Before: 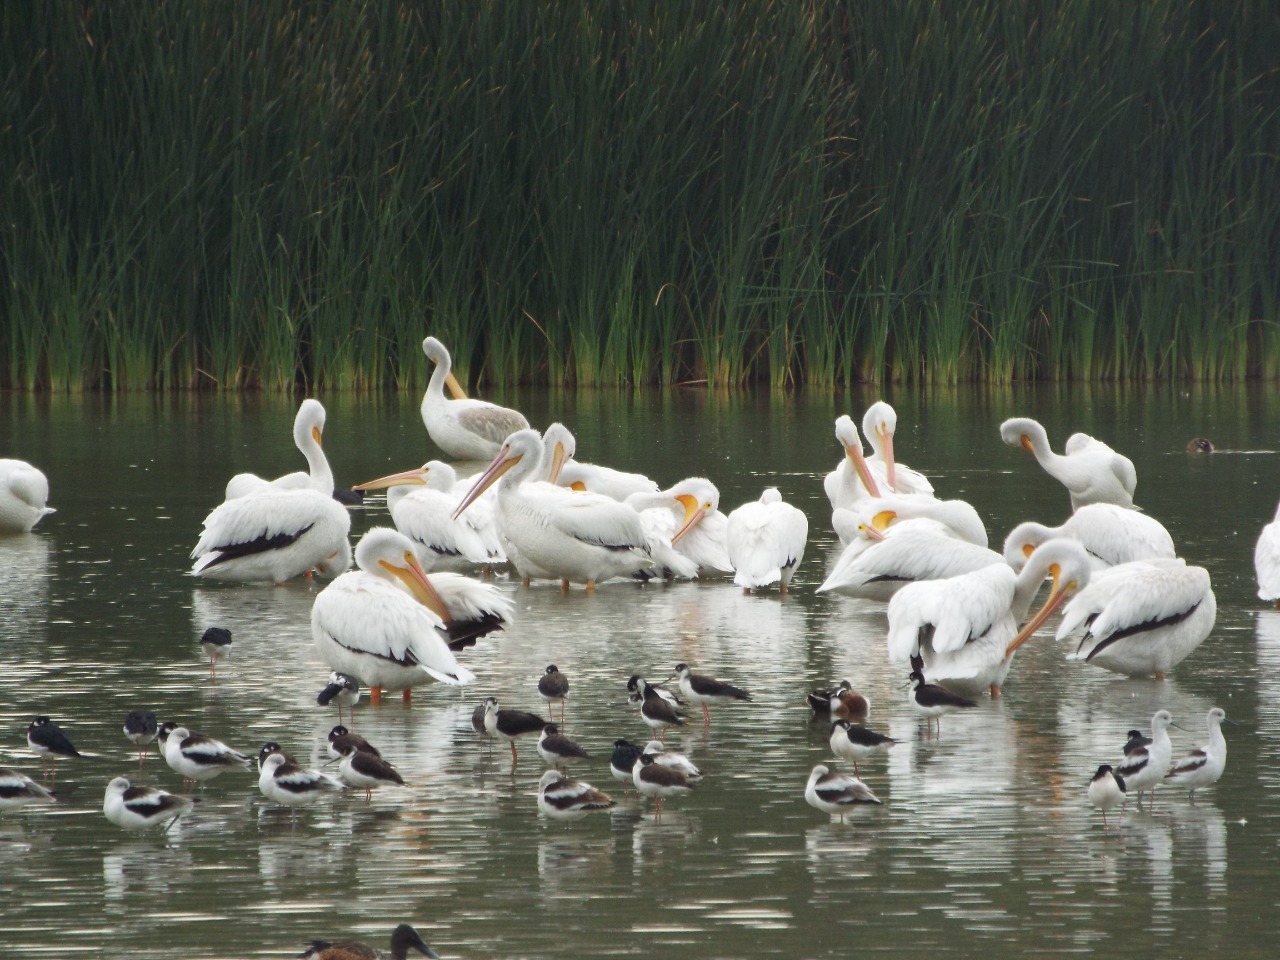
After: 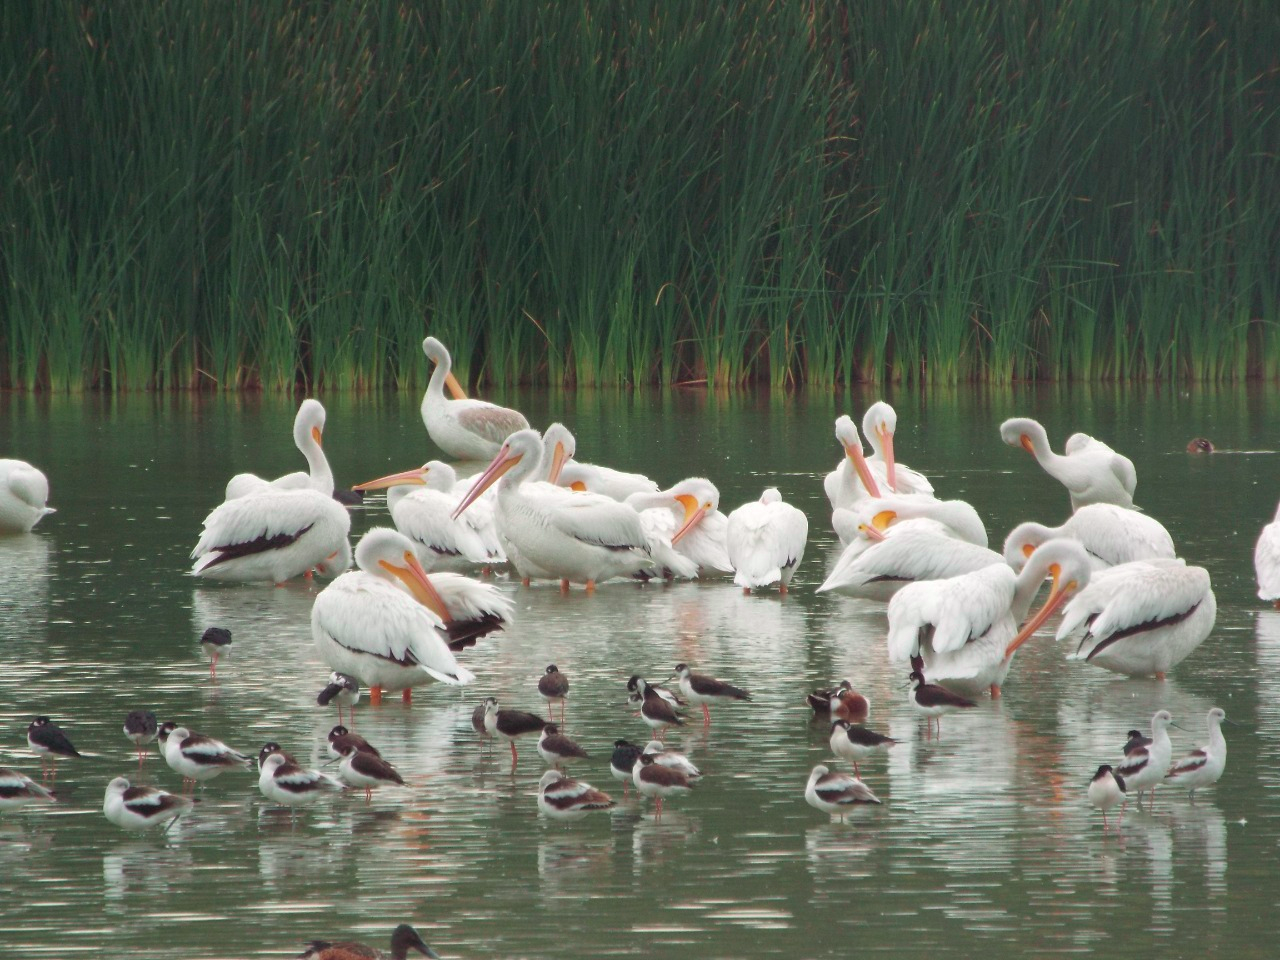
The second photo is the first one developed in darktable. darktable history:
tone curve: curves: ch0 [(0, 0) (0.045, 0.074) (0.883, 0.858) (1, 1)]; ch1 [(0, 0) (0.149, 0.074) (0.379, 0.327) (0.427, 0.401) (0.489, 0.479) (0.505, 0.515) (0.537, 0.573) (0.563, 0.599) (1, 1)]; ch2 [(0, 0) (0.307, 0.298) (0.388, 0.375) (0.443, 0.456) (0.485, 0.492) (1, 1)], color space Lab, independent channels, preserve colors none
